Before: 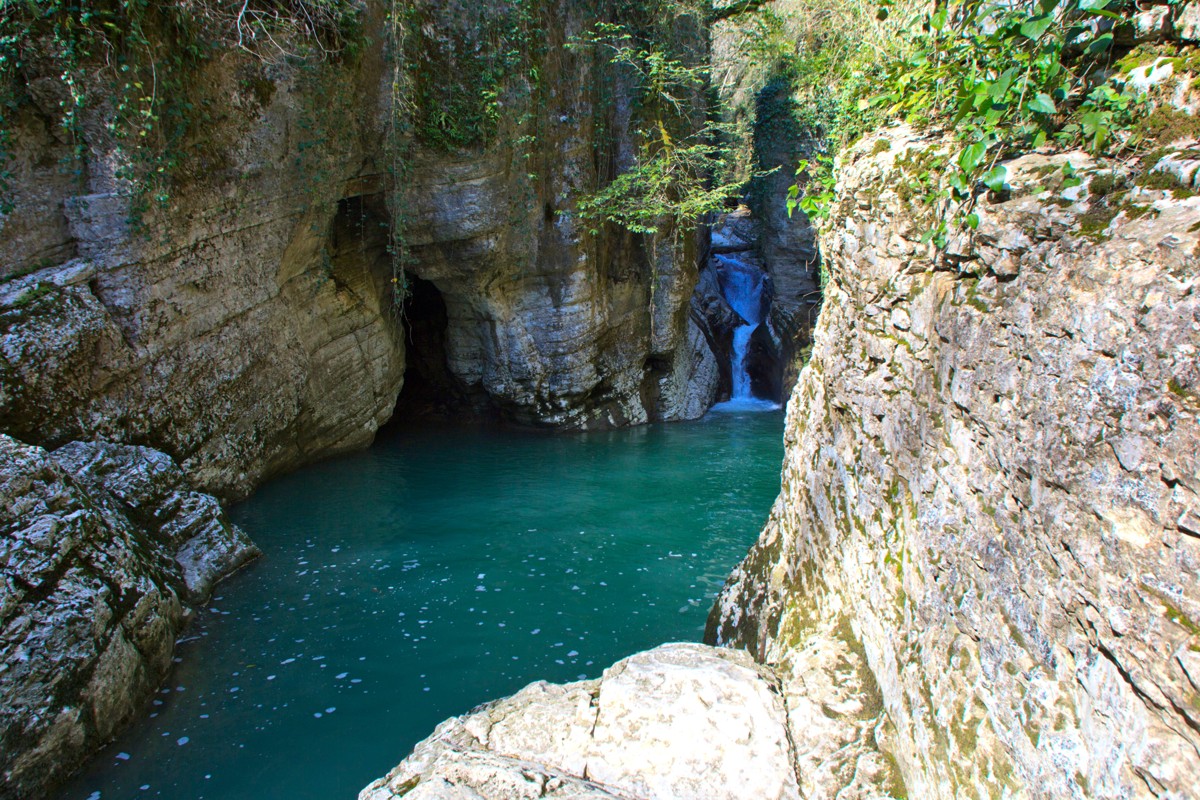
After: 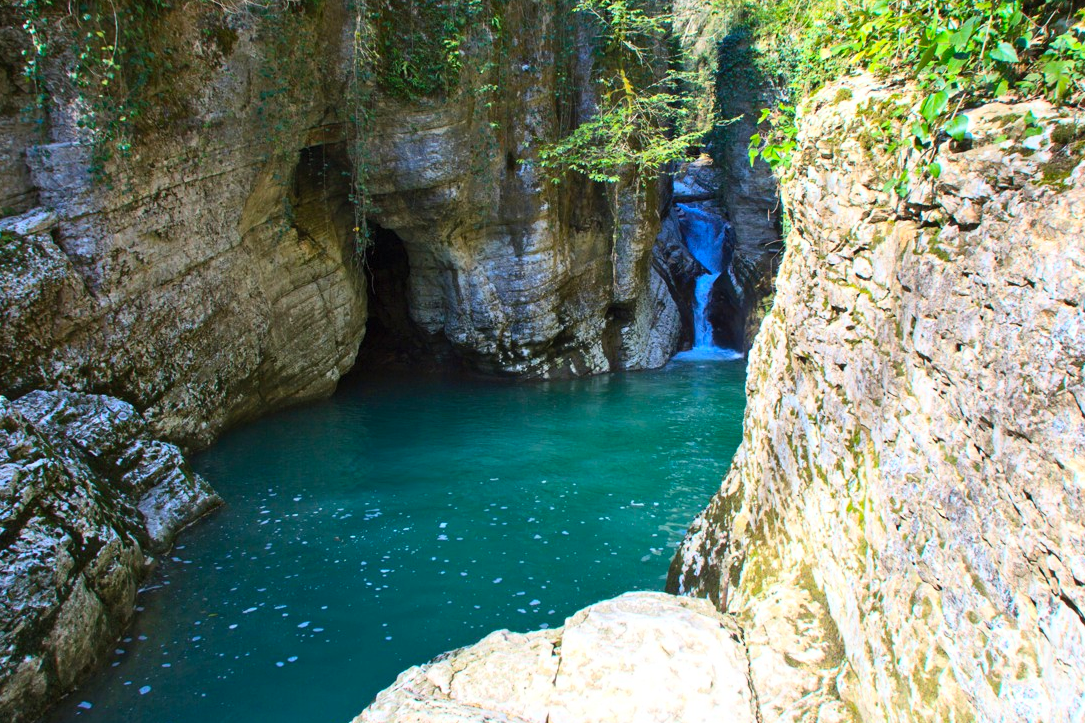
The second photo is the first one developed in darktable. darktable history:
crop: left 3.184%, top 6.41%, right 6.372%, bottom 3.206%
contrast brightness saturation: contrast 0.202, brightness 0.16, saturation 0.22
